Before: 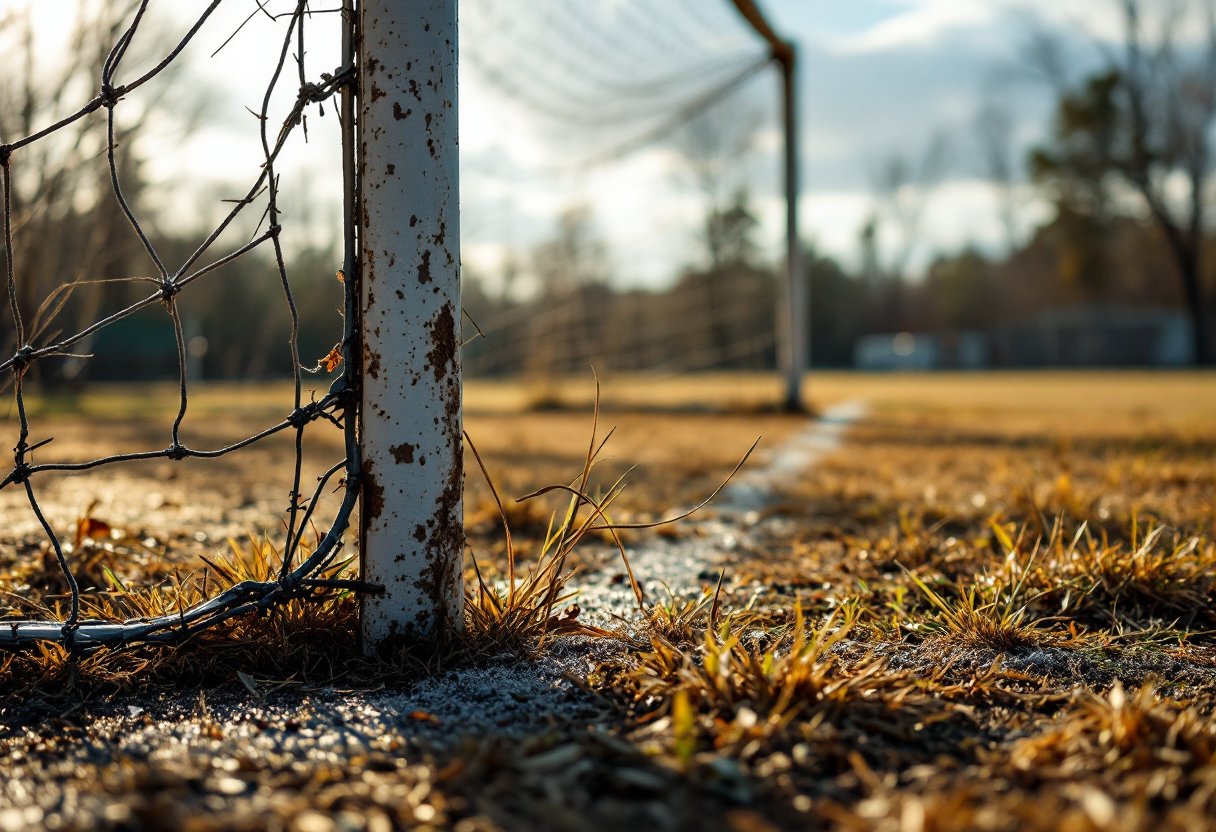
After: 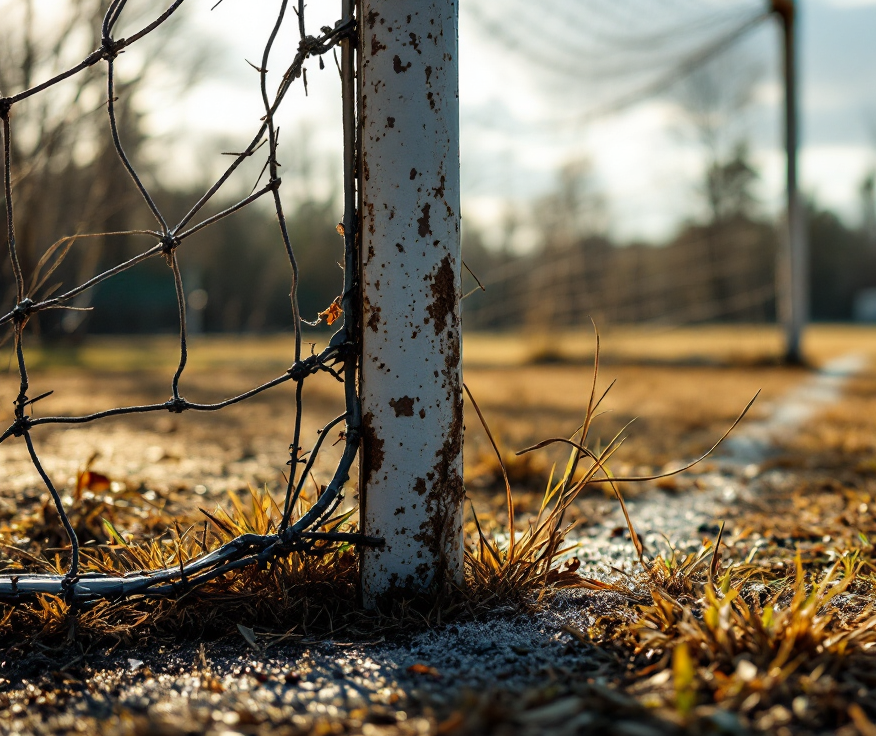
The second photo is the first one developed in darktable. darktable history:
crop: top 5.74%, right 27.903%, bottom 5.791%
